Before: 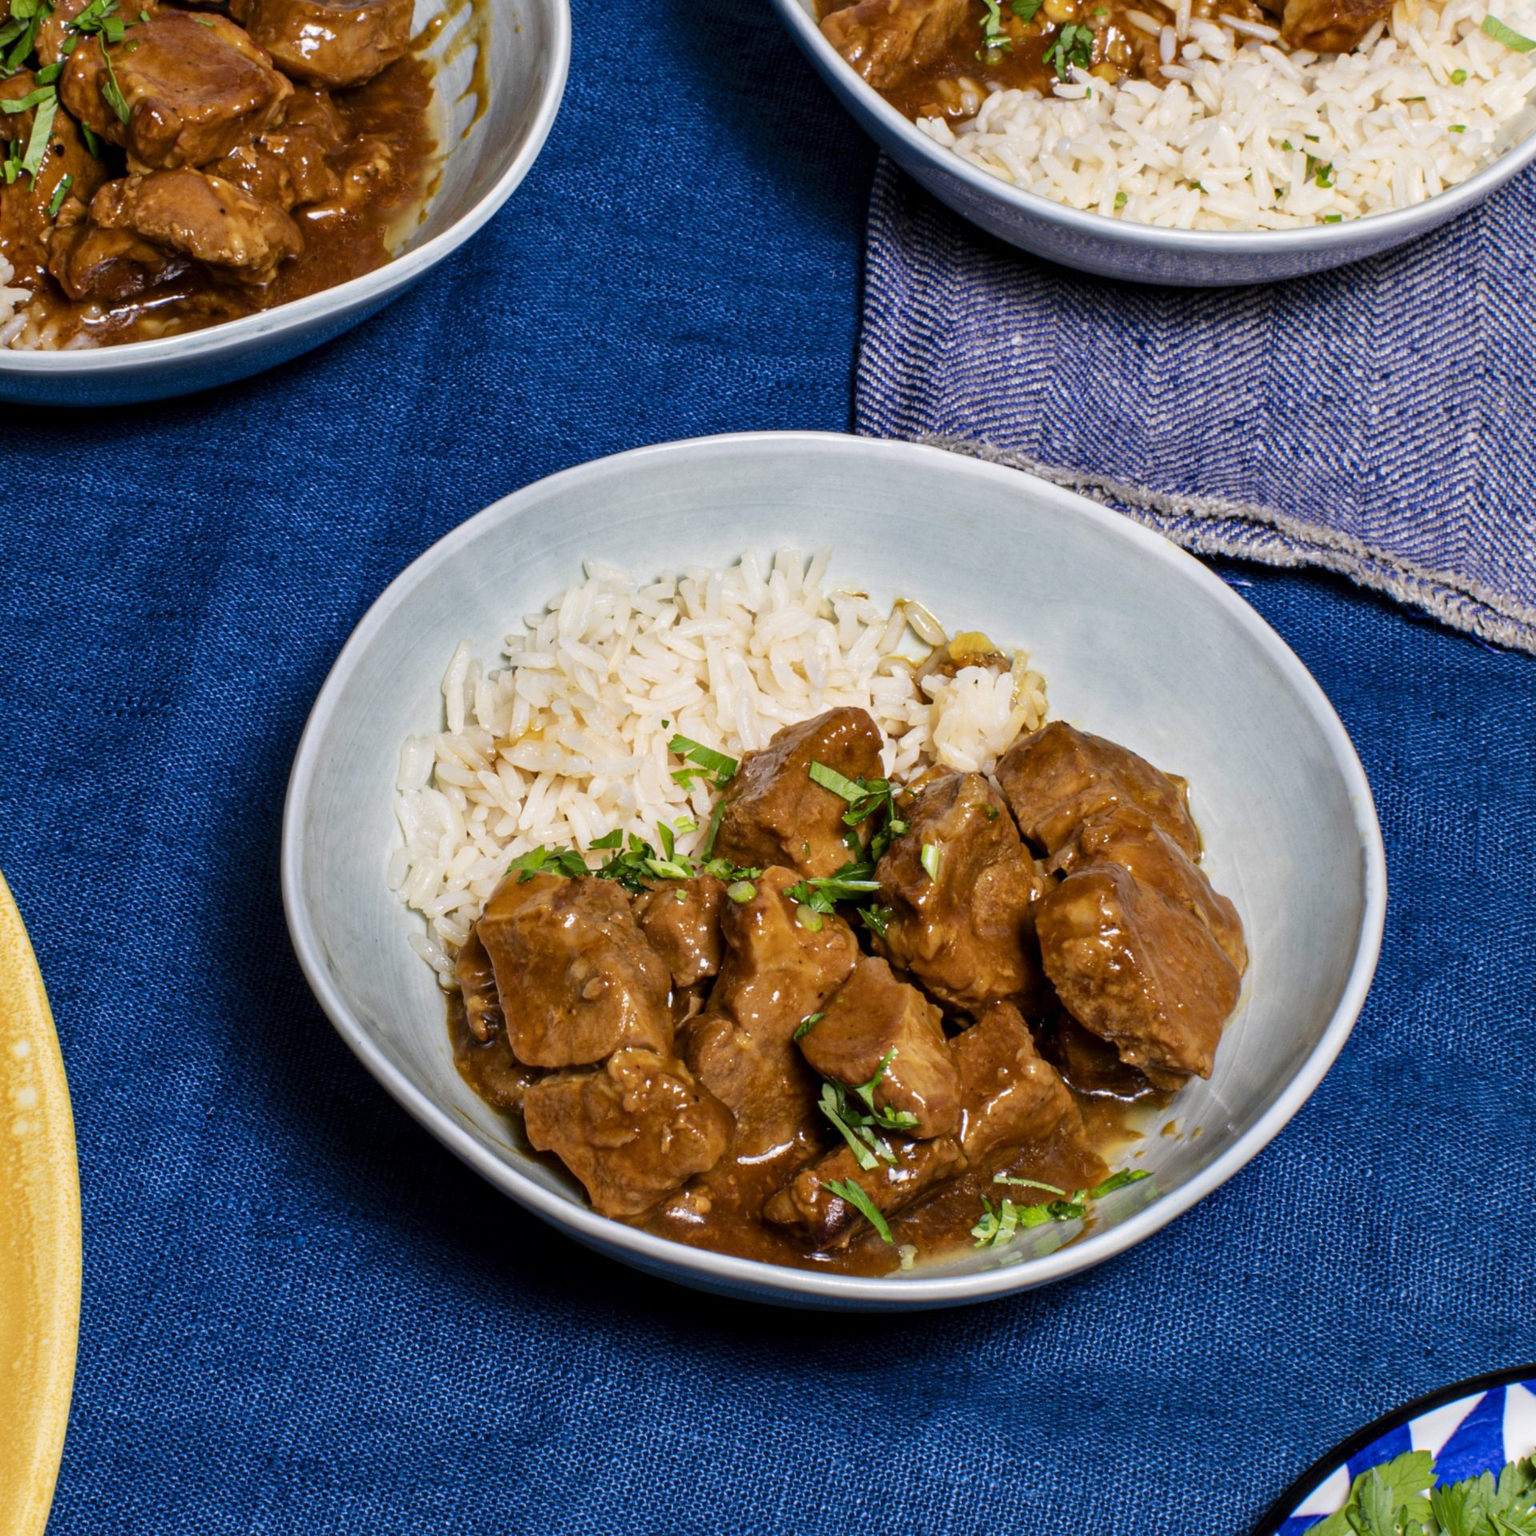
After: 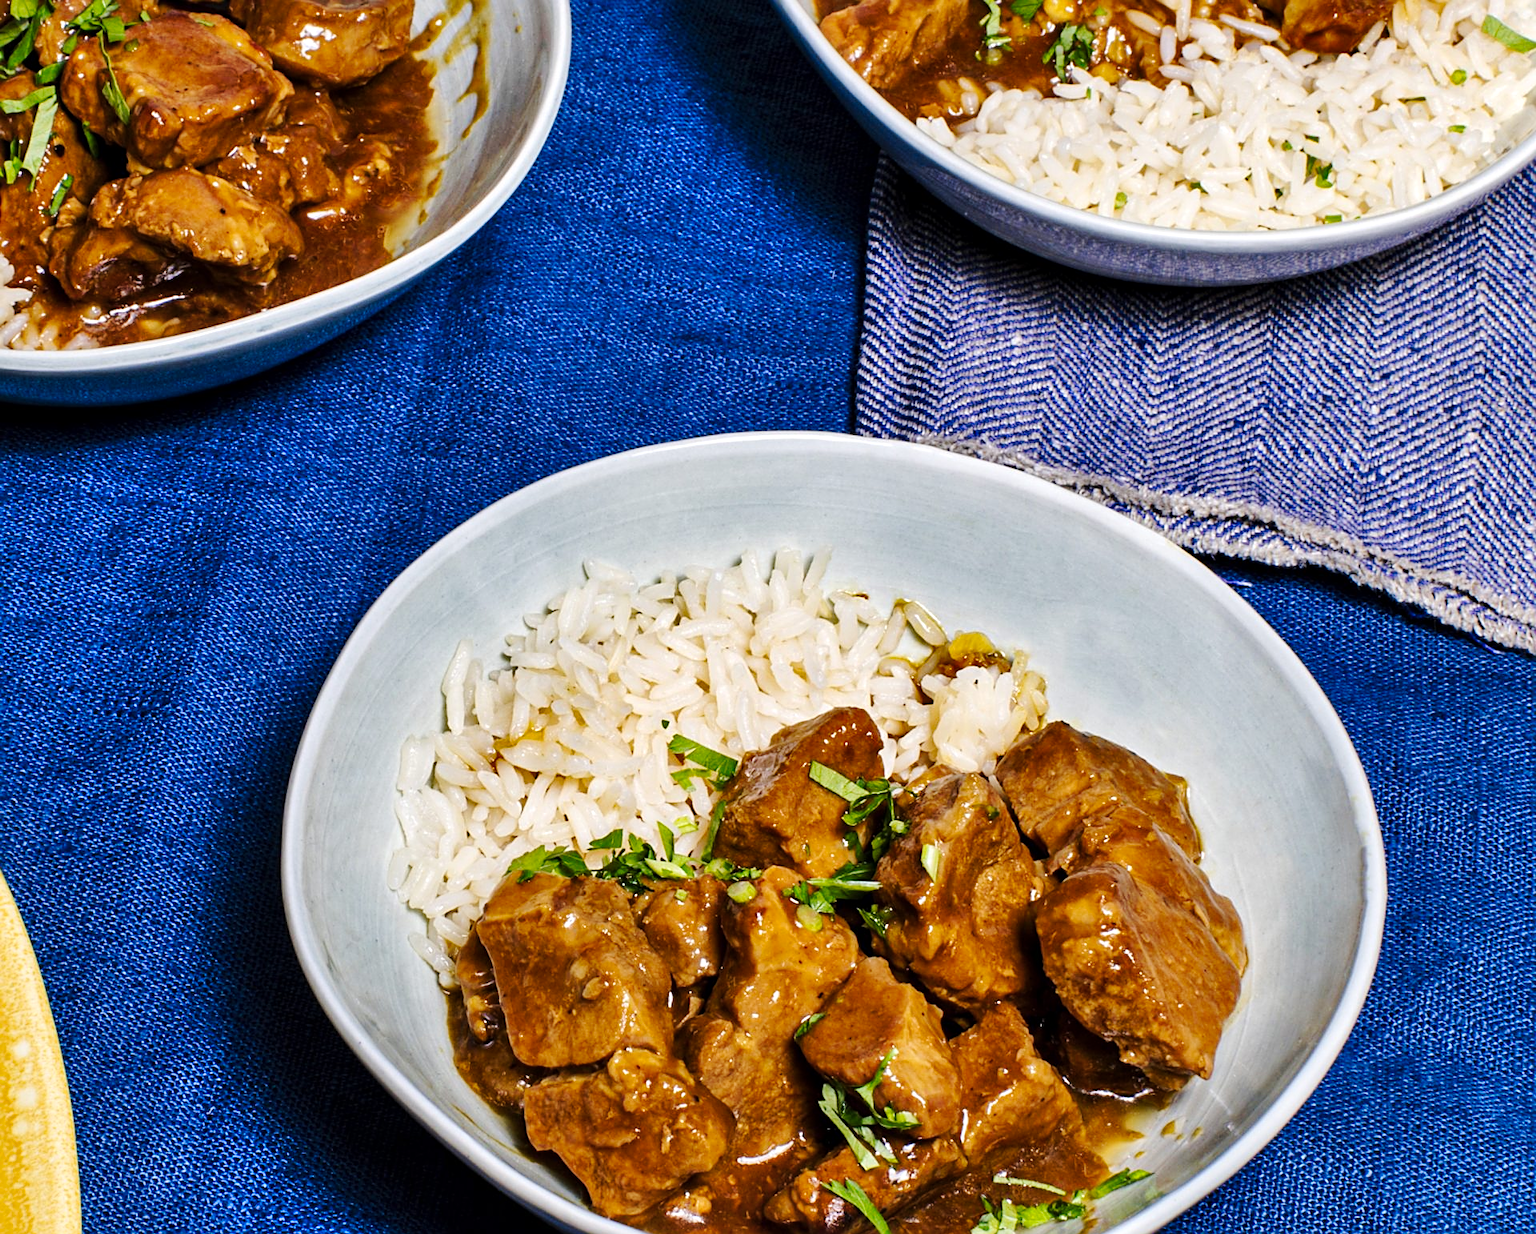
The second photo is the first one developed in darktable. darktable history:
exposure: exposure 0.2 EV, compensate highlight preservation false
crop: bottom 19.604%
shadows and highlights: highlights color adjustment 79.09%, soften with gaussian
sharpen: on, module defaults
tone curve: curves: ch0 [(0, 0) (0.126, 0.086) (0.338, 0.327) (0.494, 0.55) (0.703, 0.762) (1, 1)]; ch1 [(0, 0) (0.346, 0.324) (0.45, 0.431) (0.5, 0.5) (0.522, 0.517) (0.55, 0.578) (1, 1)]; ch2 [(0, 0) (0.44, 0.424) (0.501, 0.499) (0.554, 0.563) (0.622, 0.667) (0.707, 0.746) (1, 1)], preserve colors none
color balance rgb: perceptual saturation grading › global saturation 0.19%, global vibrance 15.094%
local contrast: mode bilateral grid, contrast 16, coarseness 35, detail 105%, midtone range 0.2
